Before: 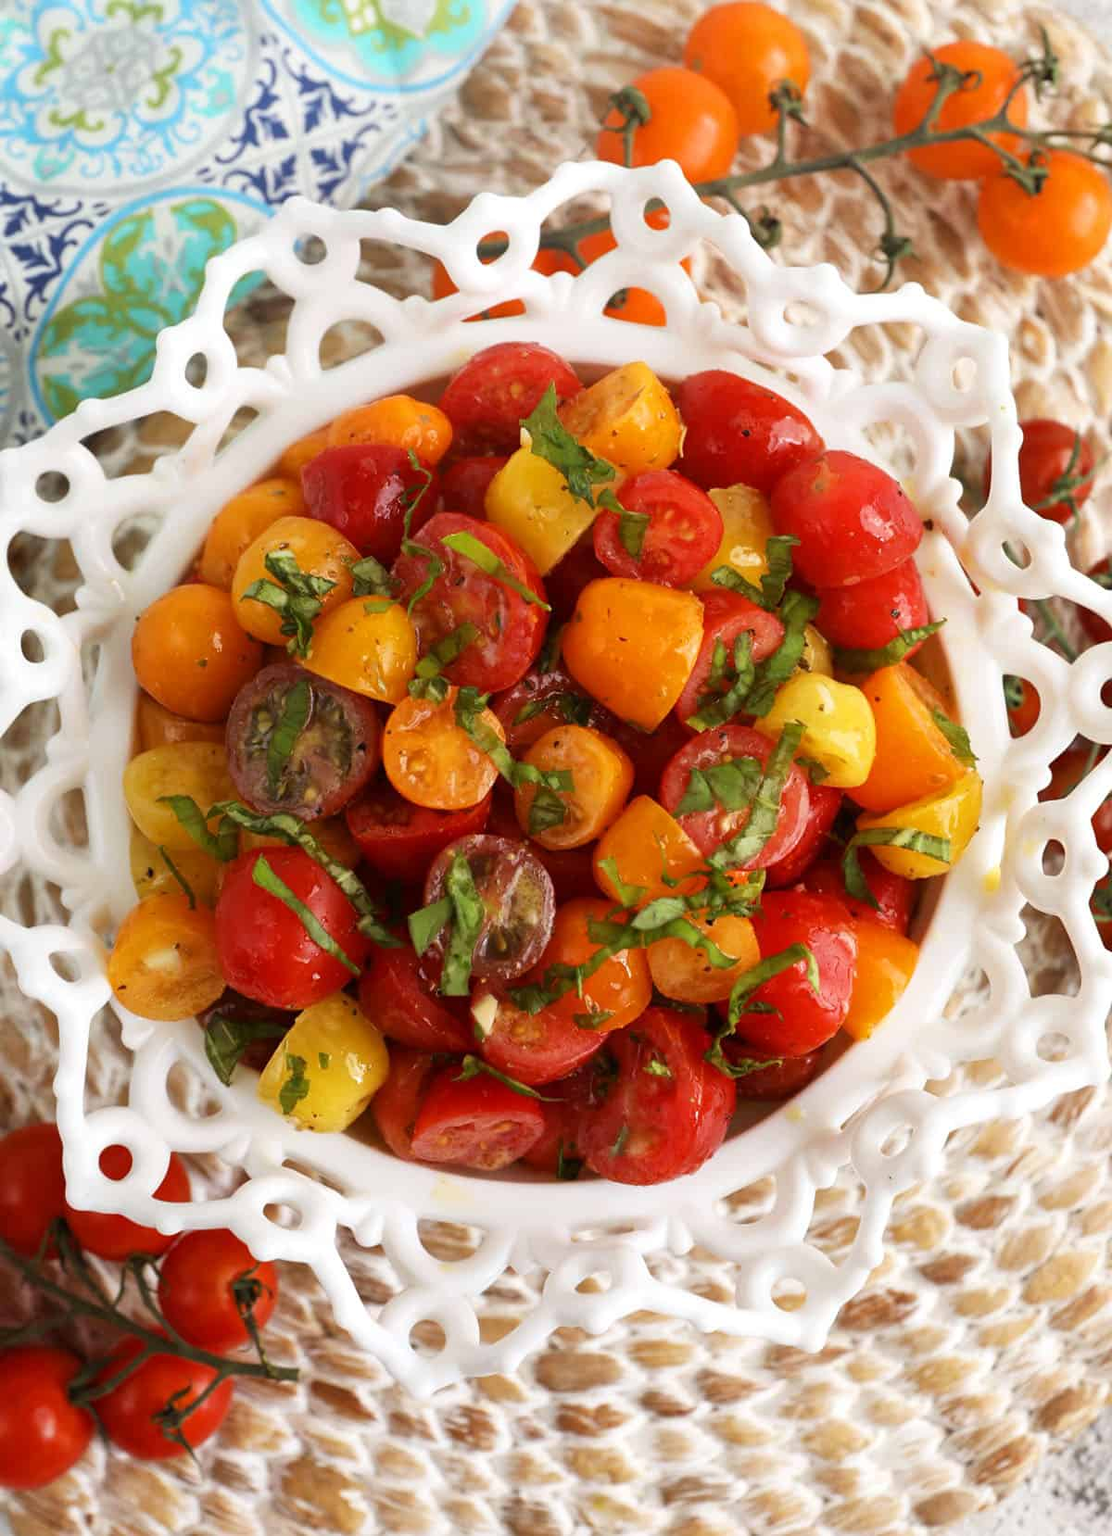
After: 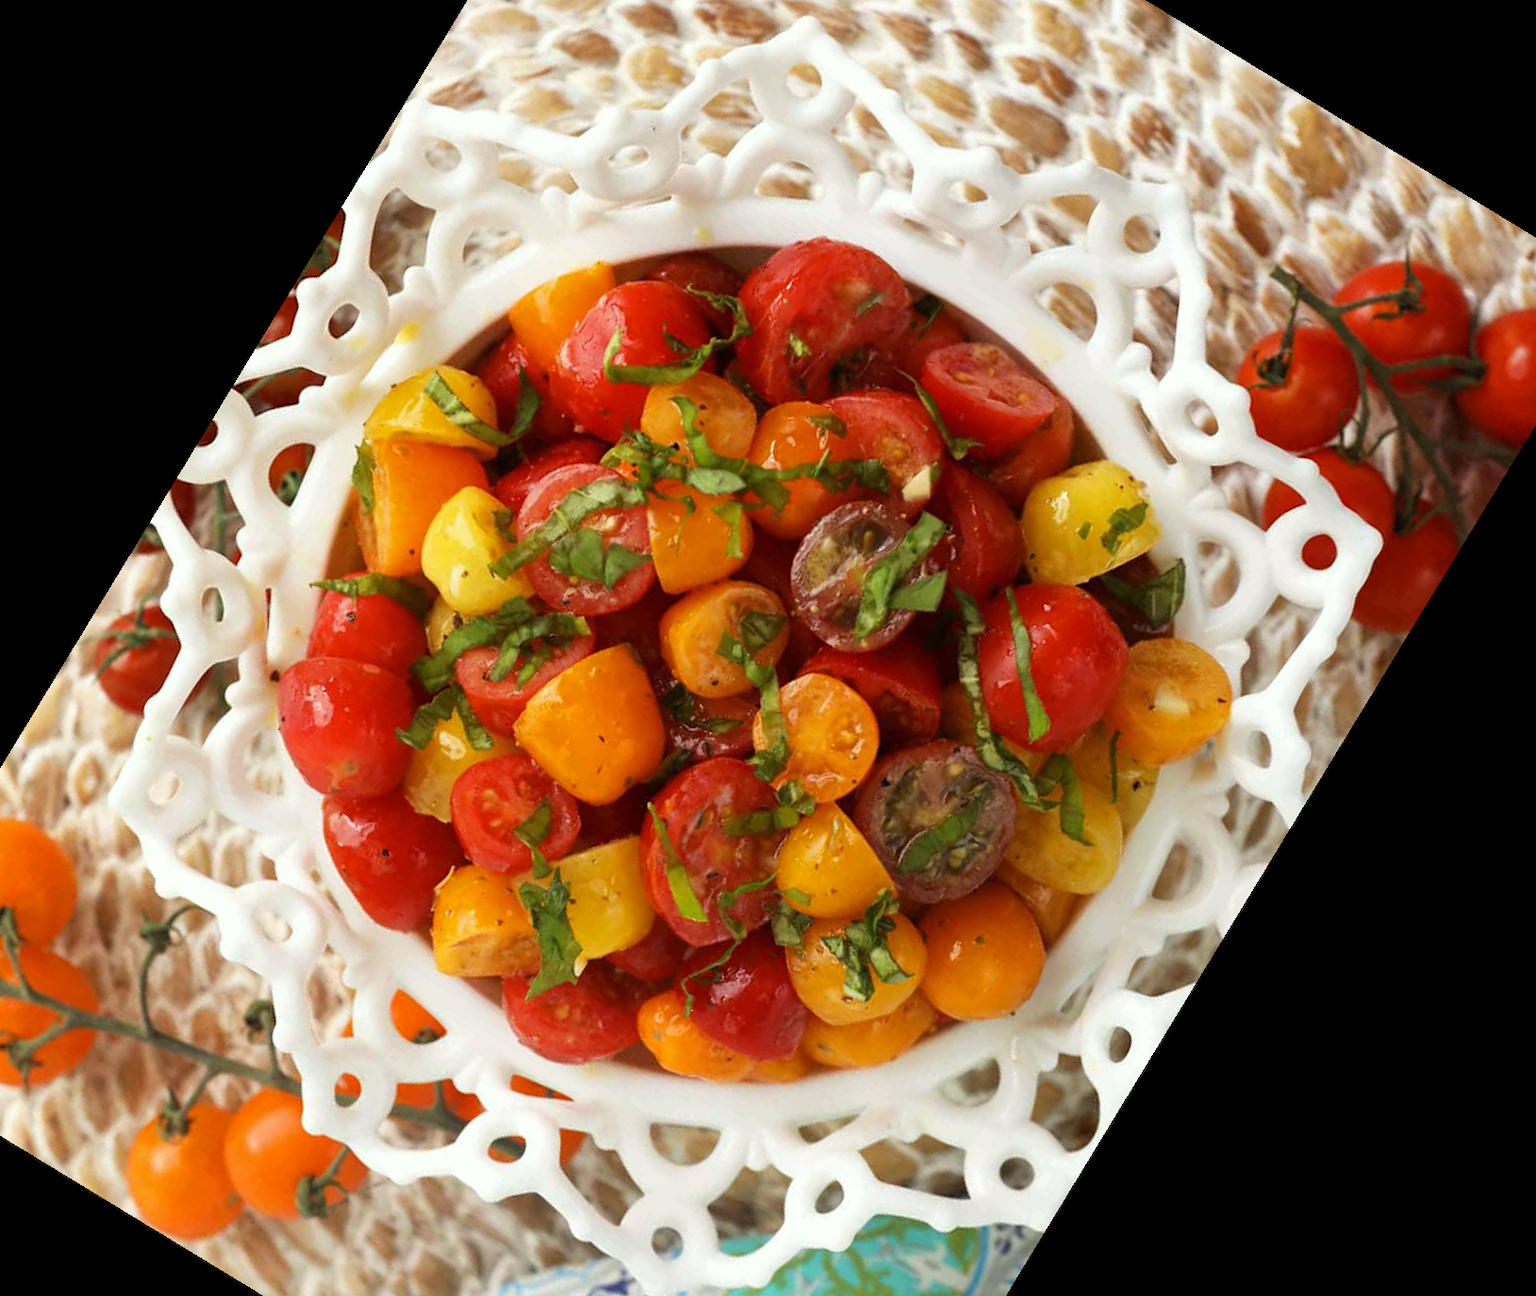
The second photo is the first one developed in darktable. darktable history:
crop and rotate: angle 148.68°, left 9.111%, top 15.603%, right 4.588%, bottom 17.041%
color correction: highlights a* -2.68, highlights b* 2.57
